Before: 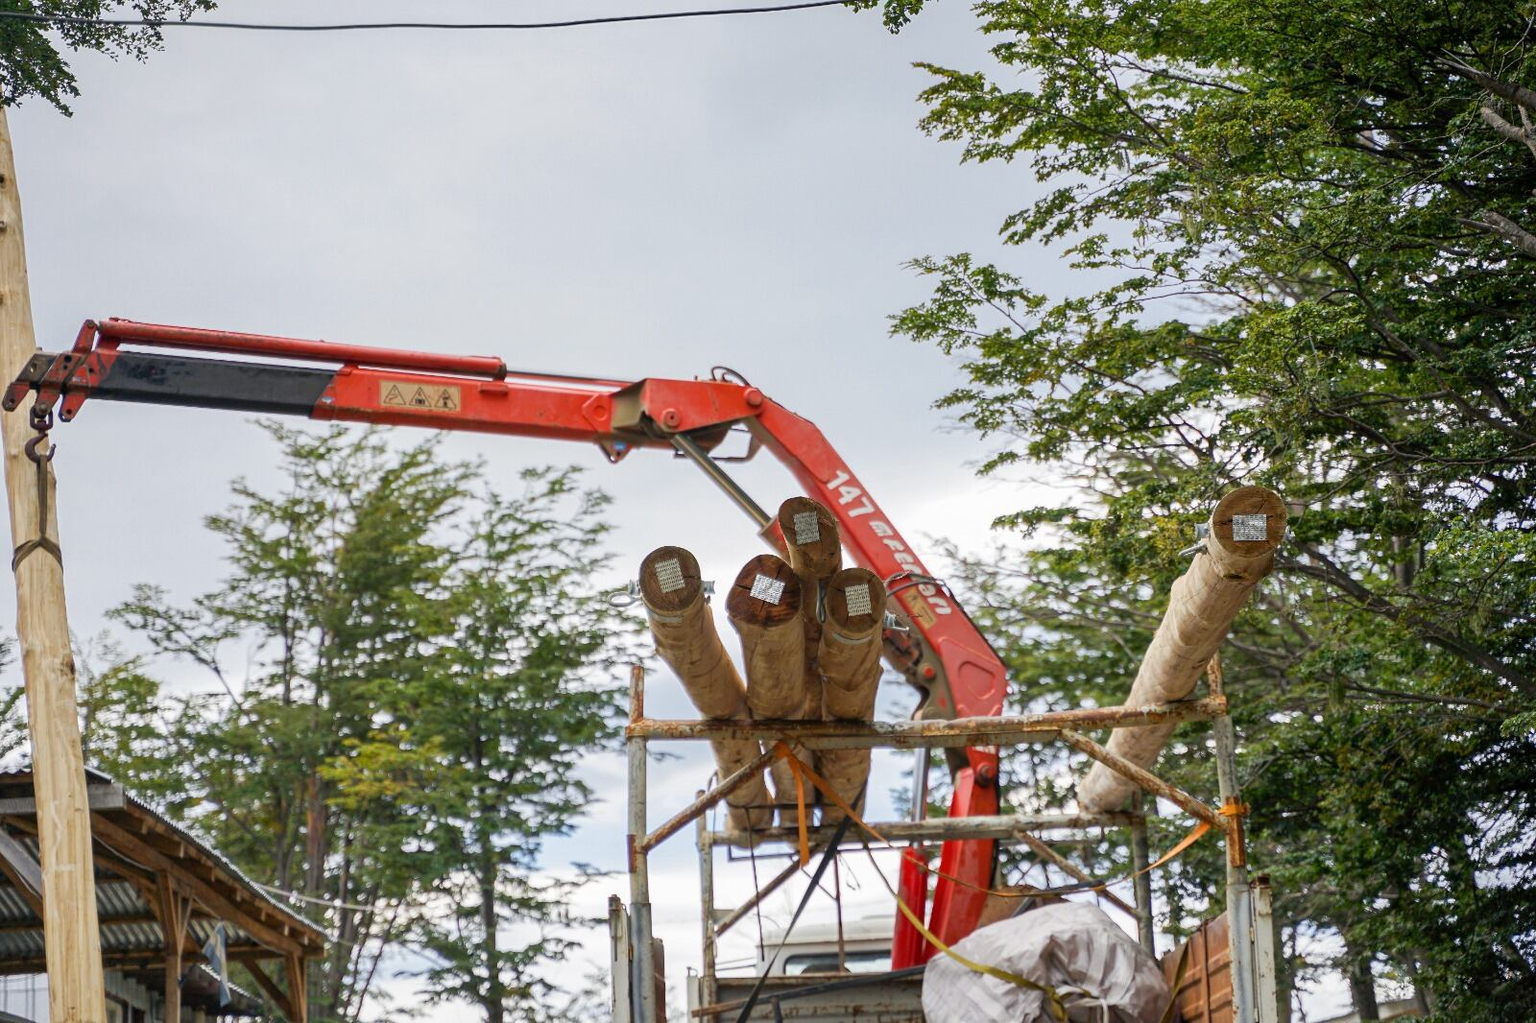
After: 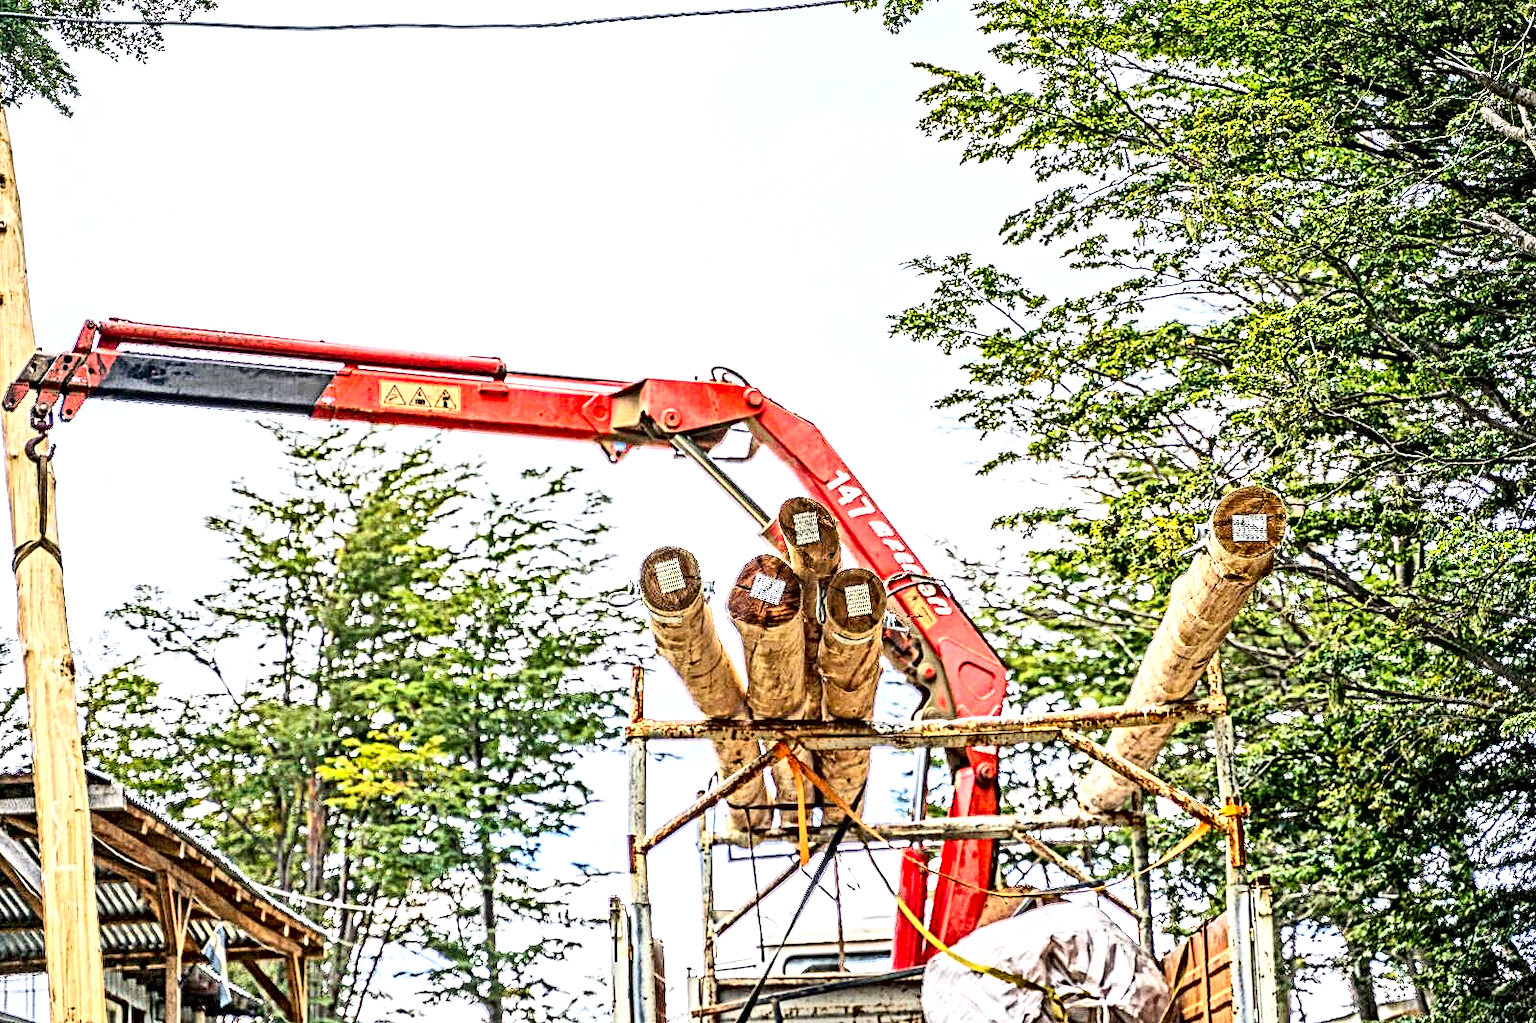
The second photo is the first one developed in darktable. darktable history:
contrast equalizer: octaves 7, y [[0.406, 0.494, 0.589, 0.753, 0.877, 0.999], [0.5 ×6], [0.5 ×6], [0 ×6], [0 ×6]]
exposure: black level correction 0.001, exposure 0.96 EV, compensate highlight preservation false
contrast brightness saturation: contrast 0.236, brightness 0.242, saturation 0.383
